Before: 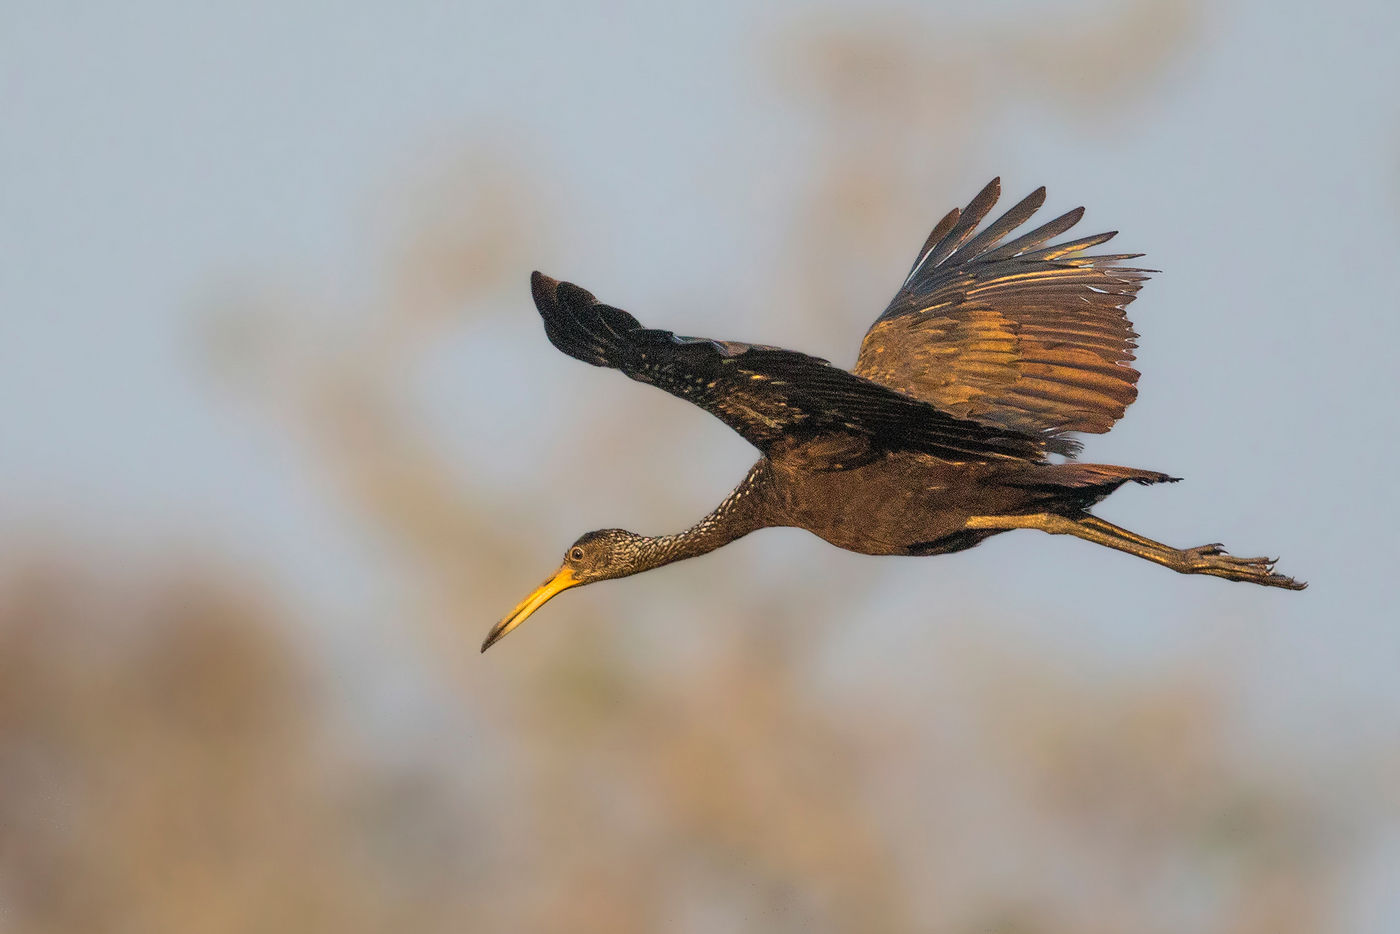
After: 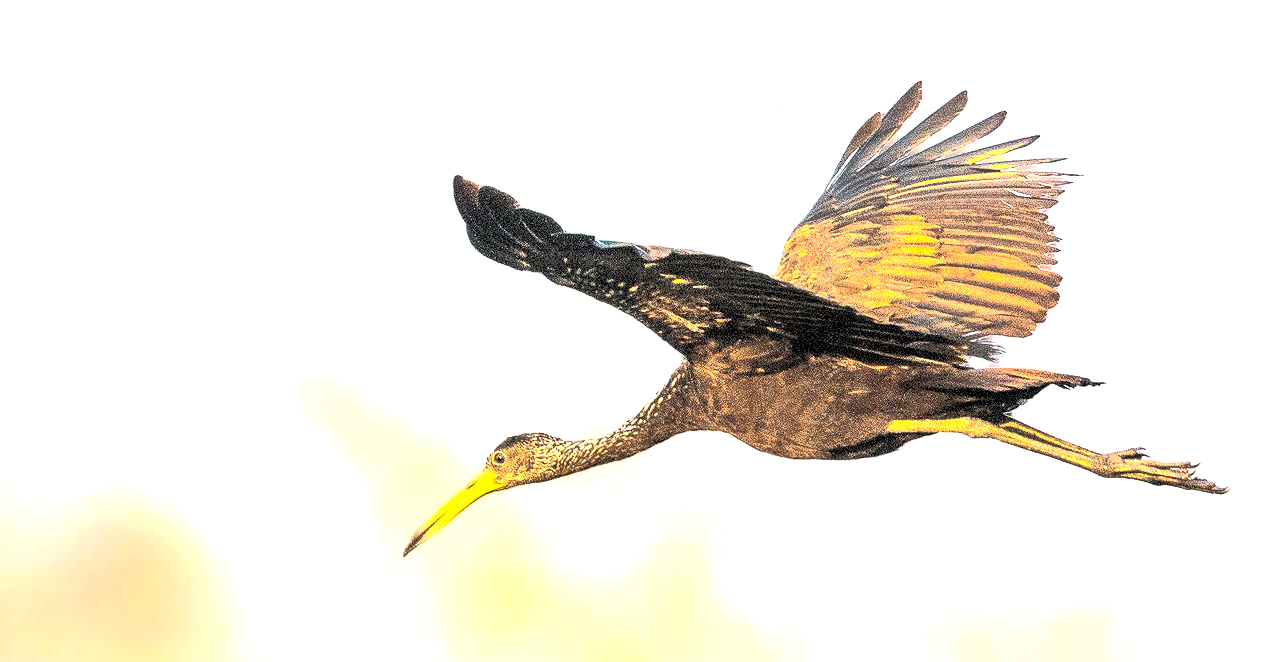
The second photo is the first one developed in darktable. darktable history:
contrast brightness saturation: brightness 0.27
local contrast: mode bilateral grid, contrast 100, coarseness 100, detail 90%, midtone range 0.2
crop: left 5.585%, top 10.297%, right 3.723%, bottom 18.823%
color balance rgb: power › luminance -3.572%, power › hue 142.14°, global offset › hue 169.53°, perceptual saturation grading › global saturation 0.654%, perceptual brilliance grading › highlights 1.796%, perceptual brilliance grading › mid-tones -49.33%, perceptual brilliance grading › shadows -50.048%, global vibrance 25.165%
exposure: black level correction 0.006, exposure 2.064 EV, compensate highlight preservation false
